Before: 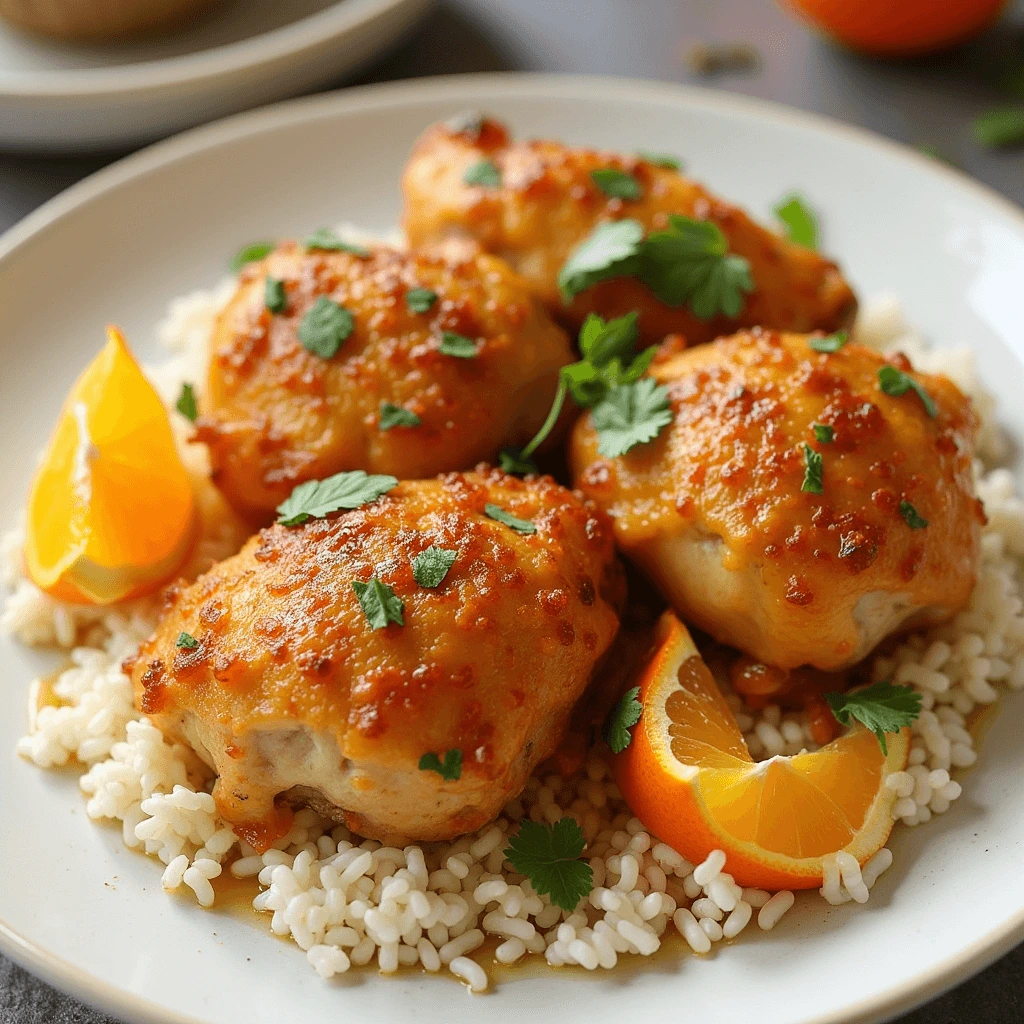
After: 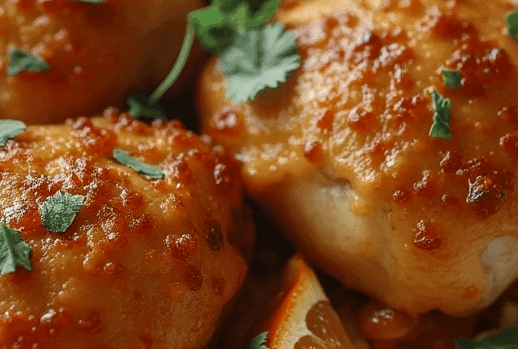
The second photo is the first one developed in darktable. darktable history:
color zones: curves: ch0 [(0, 0.5) (0.125, 0.4) (0.25, 0.5) (0.375, 0.4) (0.5, 0.4) (0.625, 0.35) (0.75, 0.35) (0.875, 0.5)]; ch1 [(0, 0.35) (0.125, 0.45) (0.25, 0.35) (0.375, 0.35) (0.5, 0.35) (0.625, 0.35) (0.75, 0.45) (0.875, 0.35)]; ch2 [(0, 0.6) (0.125, 0.5) (0.25, 0.5) (0.375, 0.6) (0.5, 0.6) (0.625, 0.5) (0.75, 0.5) (0.875, 0.5)]
crop: left 36.338%, top 34.754%, right 12.995%, bottom 31.068%
local contrast: detail 109%
